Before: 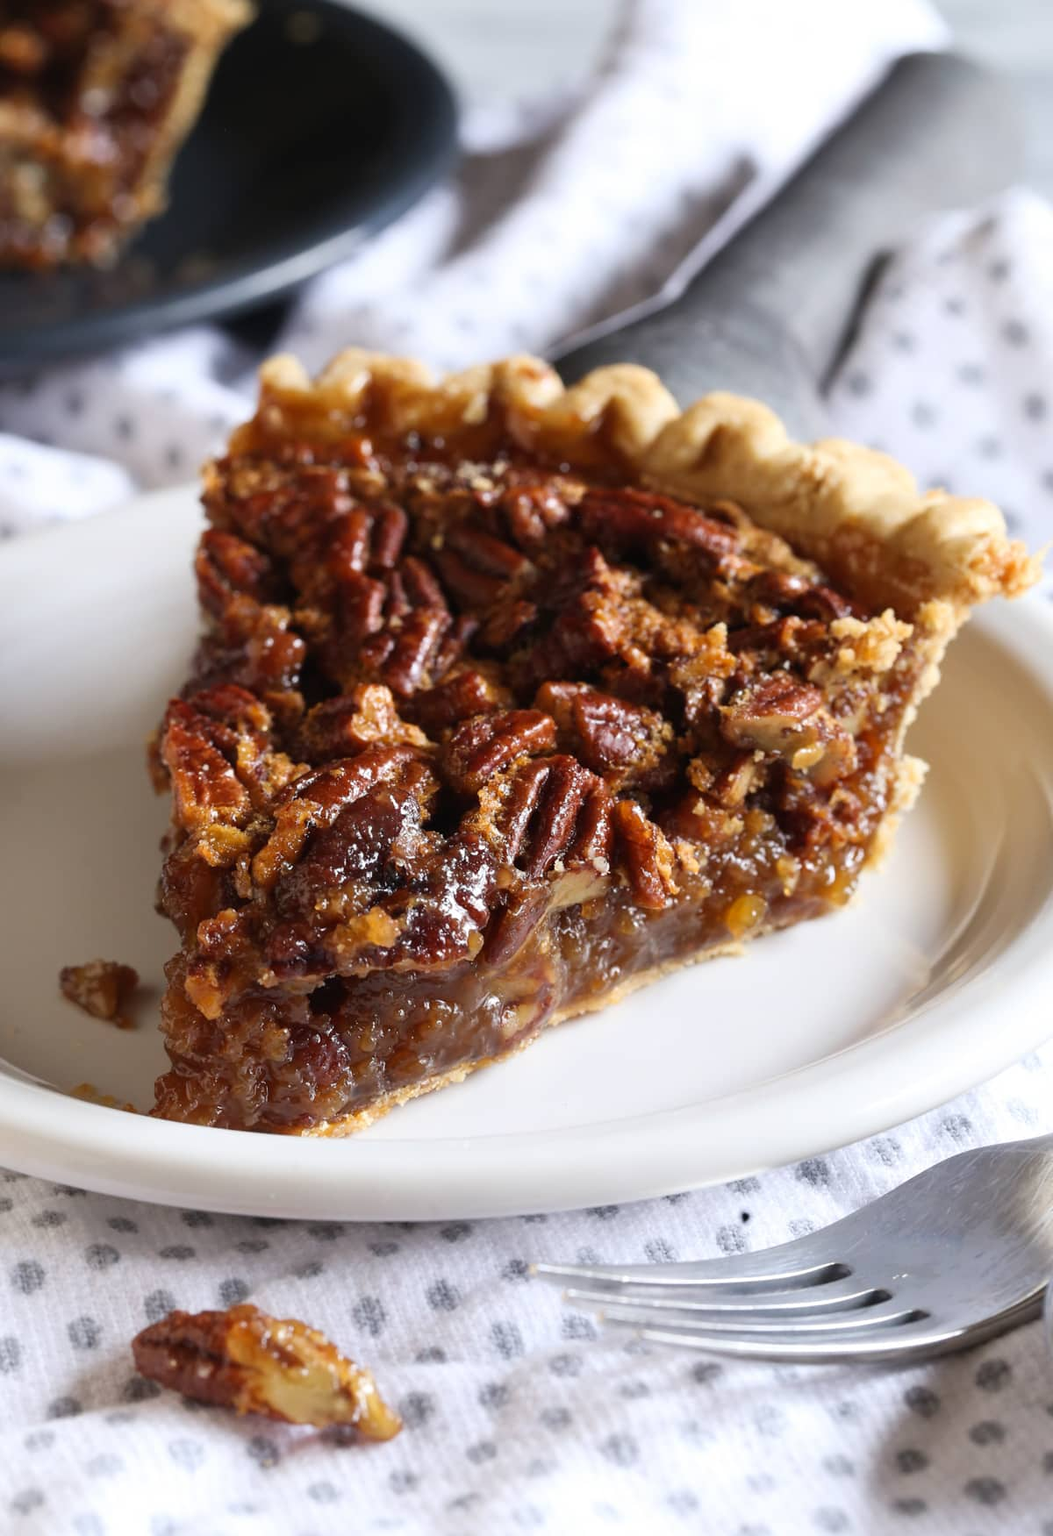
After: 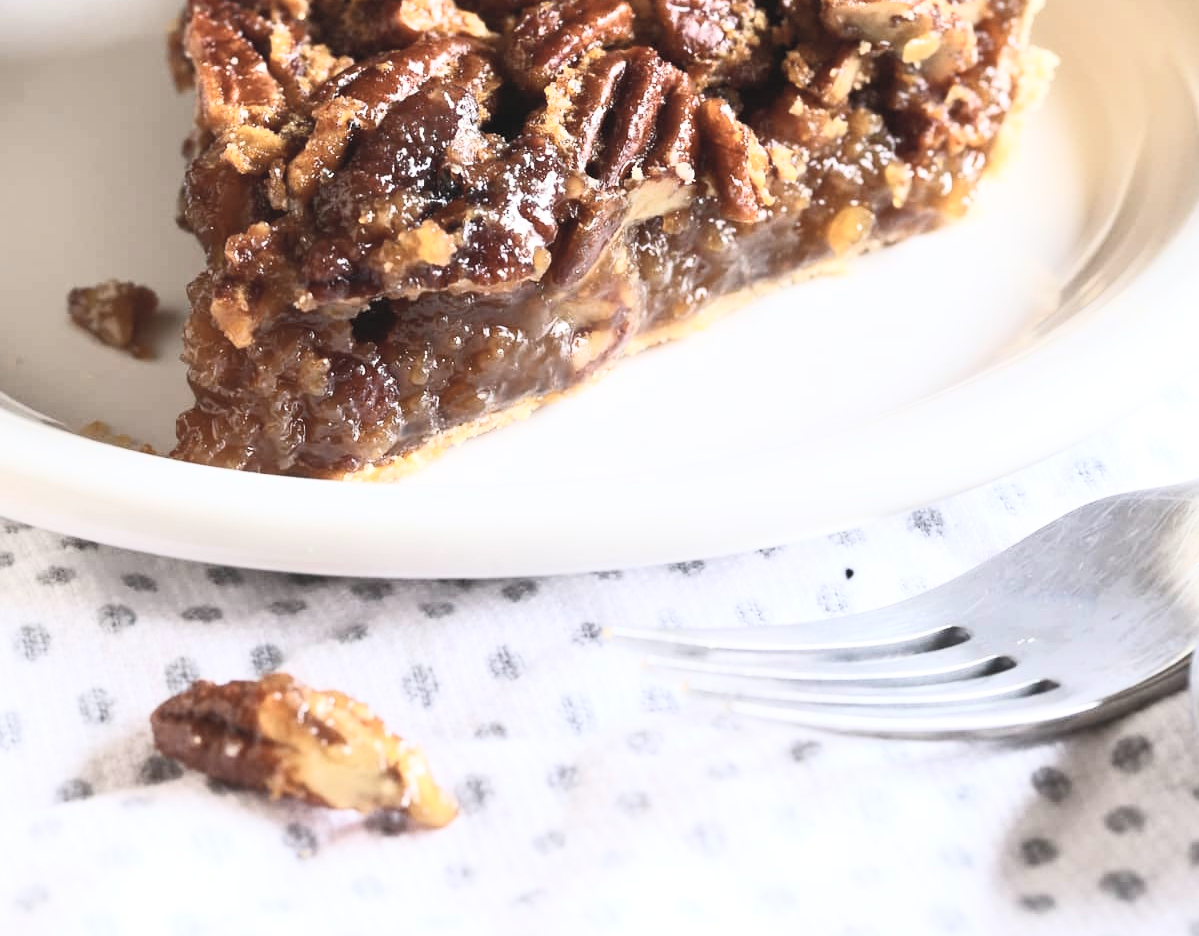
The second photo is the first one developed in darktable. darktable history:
crop and rotate: top 46.493%, right 0.004%
contrast brightness saturation: contrast 0.423, brightness 0.556, saturation -0.188
